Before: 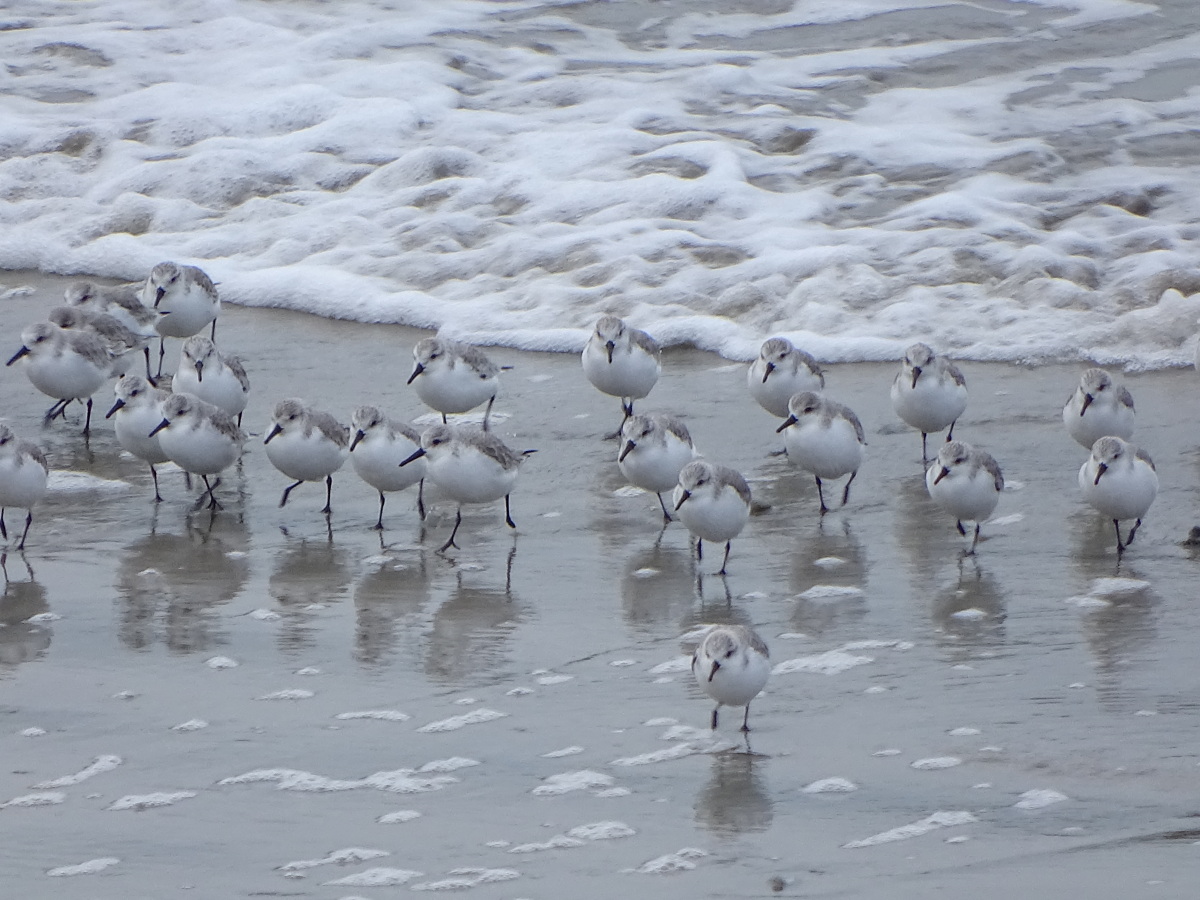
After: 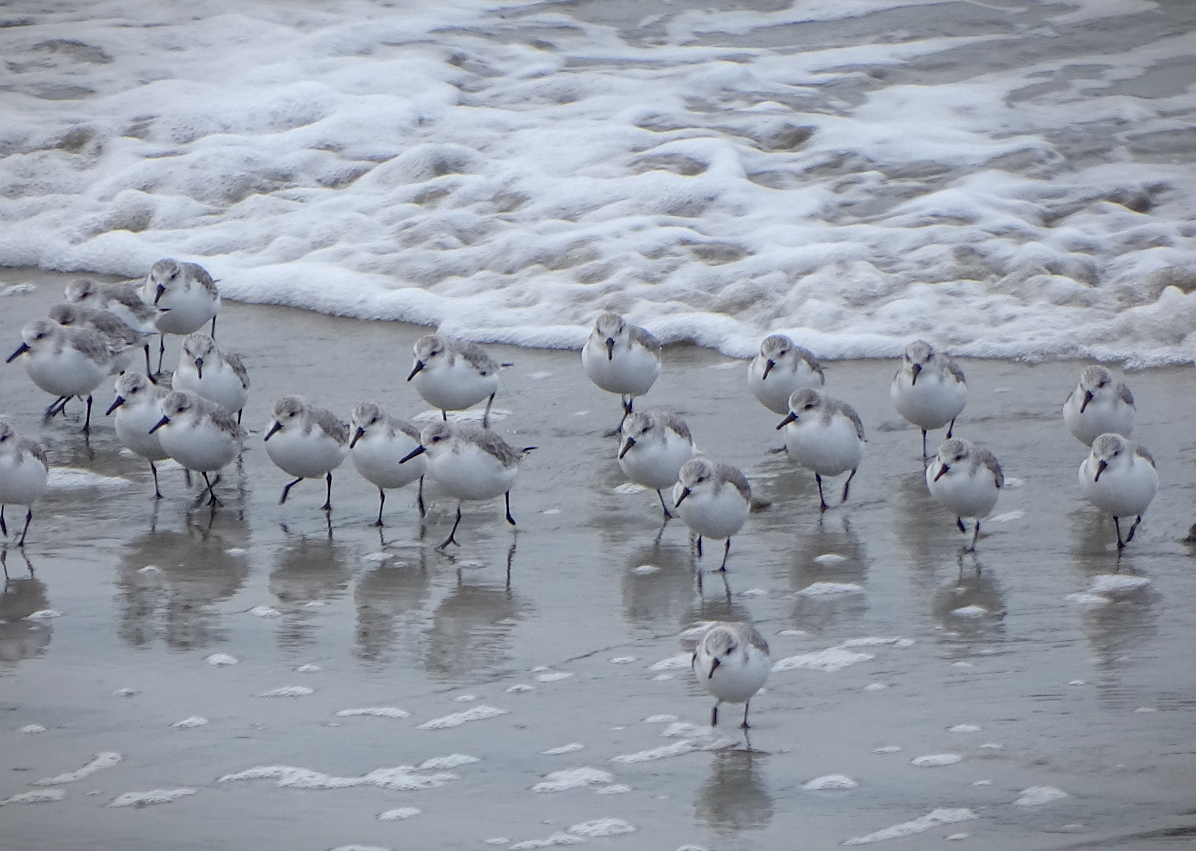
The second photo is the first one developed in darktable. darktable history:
exposure: black level correction 0.005, exposure 0.015 EV, compensate exposure bias true, compensate highlight preservation false
crop: top 0.351%, right 0.266%, bottom 5.057%
vignetting: fall-off start 99.36%, width/height ratio 1.305, unbound false
